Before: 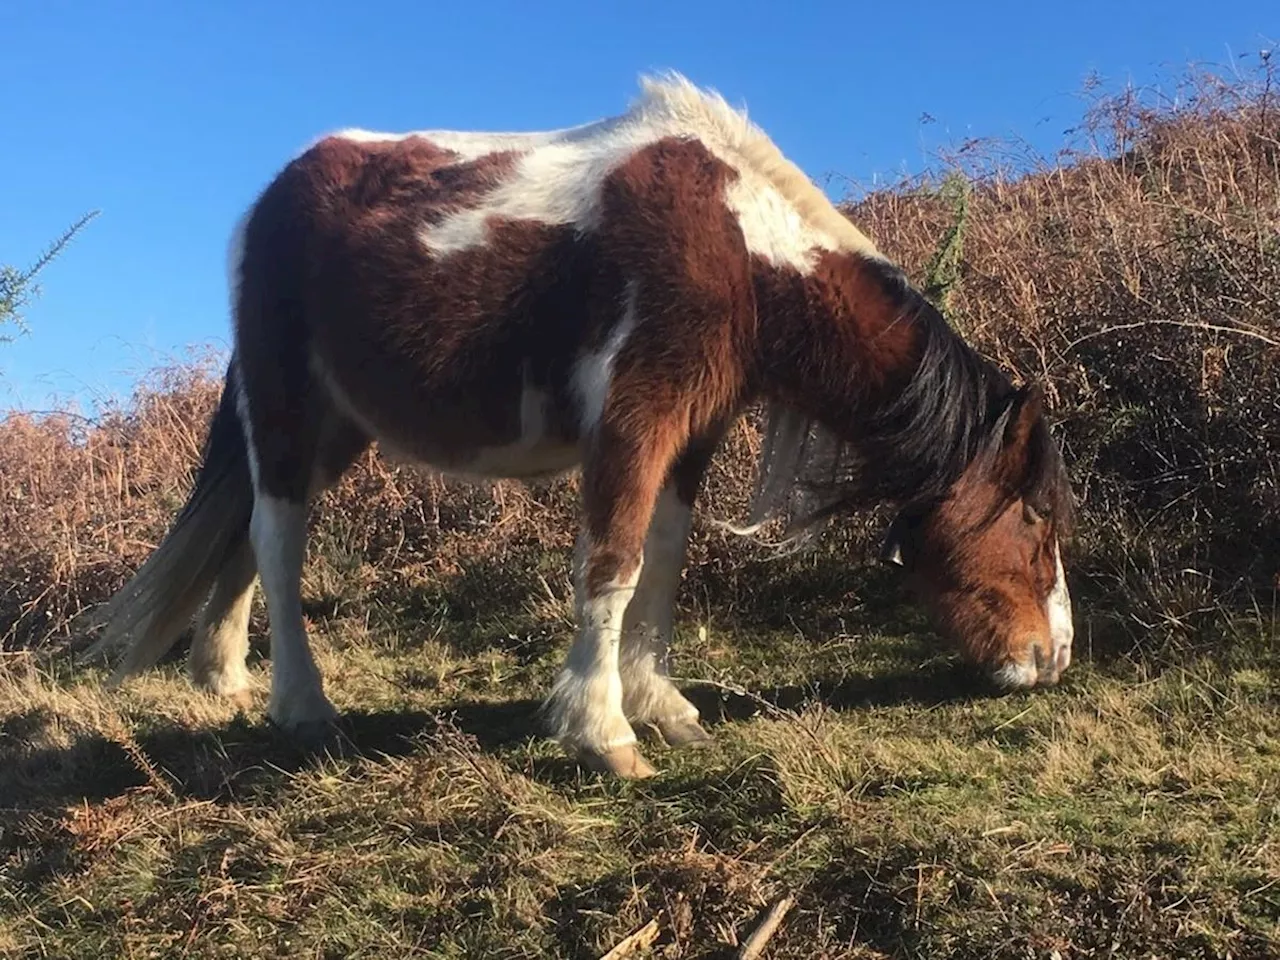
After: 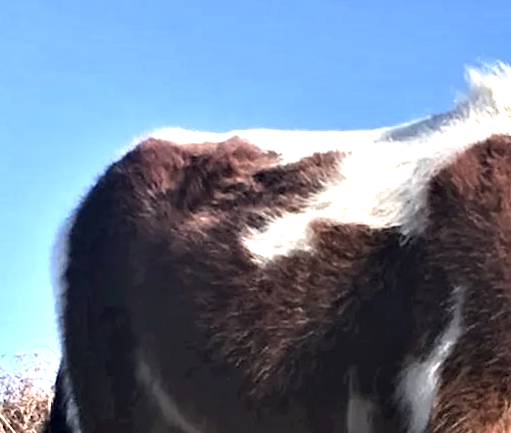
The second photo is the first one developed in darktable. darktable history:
exposure: black level correction 0, exposure 0.7 EV, compensate exposure bias true, compensate highlight preservation false
color correction: saturation 0.8
rotate and perspective: rotation 0.074°, lens shift (vertical) 0.096, lens shift (horizontal) -0.041, crop left 0.043, crop right 0.952, crop top 0.024, crop bottom 0.979
local contrast: mode bilateral grid, contrast 100, coarseness 100, detail 91%, midtone range 0.2
contrast equalizer: octaves 7, y [[0.609, 0.611, 0.615, 0.613, 0.607, 0.603], [0.504, 0.498, 0.496, 0.499, 0.506, 0.516], [0 ×6], [0 ×6], [0 ×6]]
crop and rotate: left 10.817%, top 0.062%, right 47.194%, bottom 53.626%
